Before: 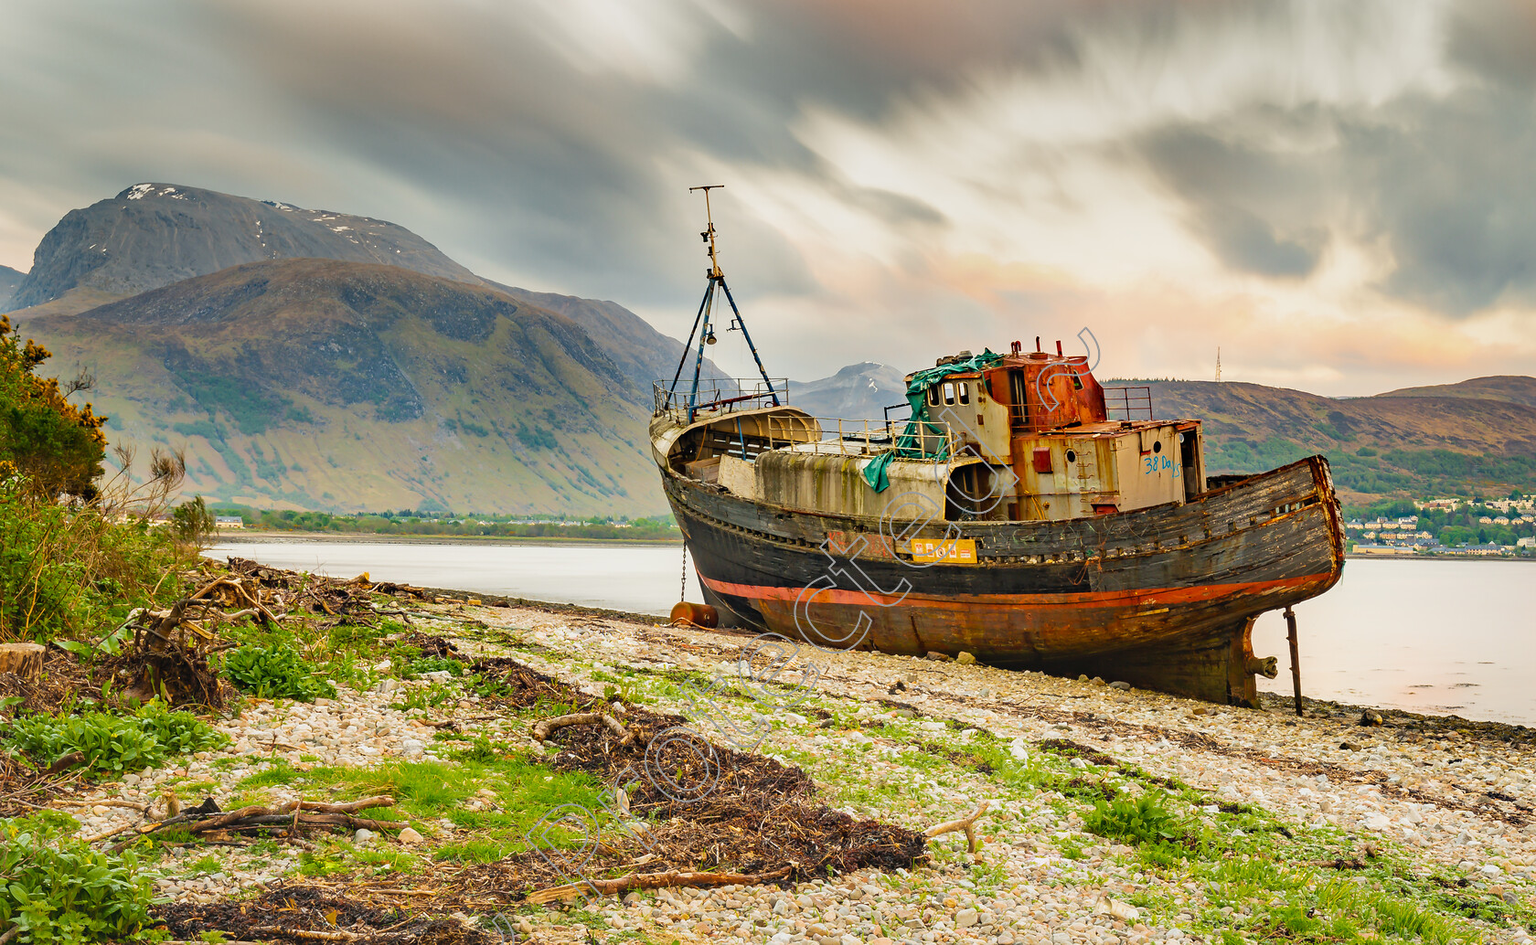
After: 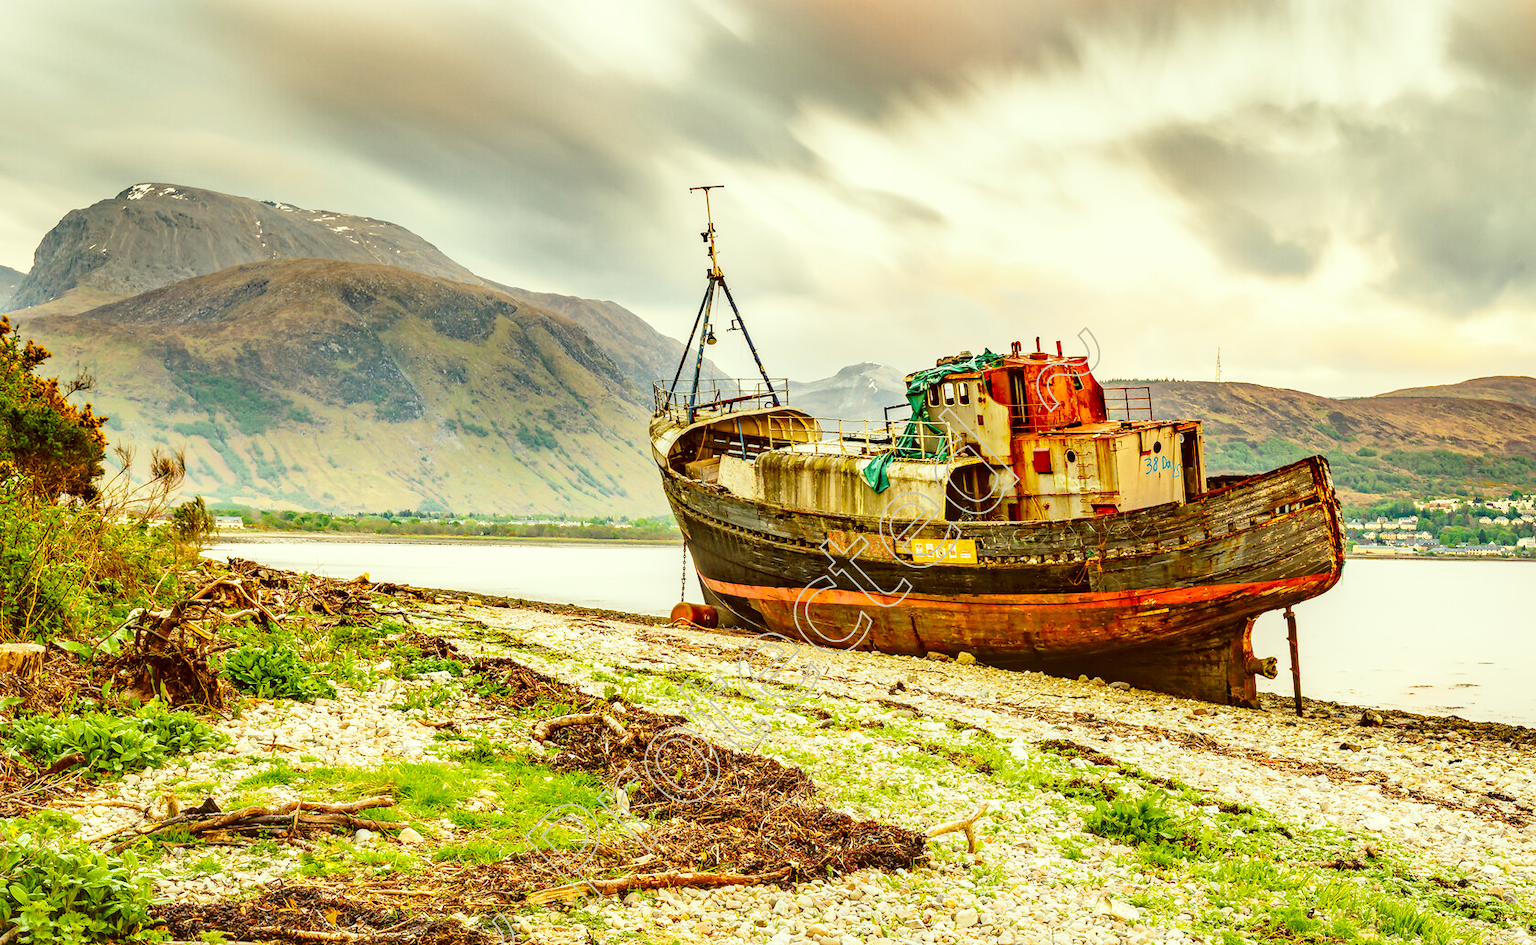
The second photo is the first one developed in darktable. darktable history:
color correction: highlights a* -5.3, highlights b* 9.8, shadows a* 9.8, shadows b* 24.26
local contrast: detail 130%
base curve: curves: ch0 [(0, 0) (0.028, 0.03) (0.121, 0.232) (0.46, 0.748) (0.859, 0.968) (1, 1)], preserve colors none
